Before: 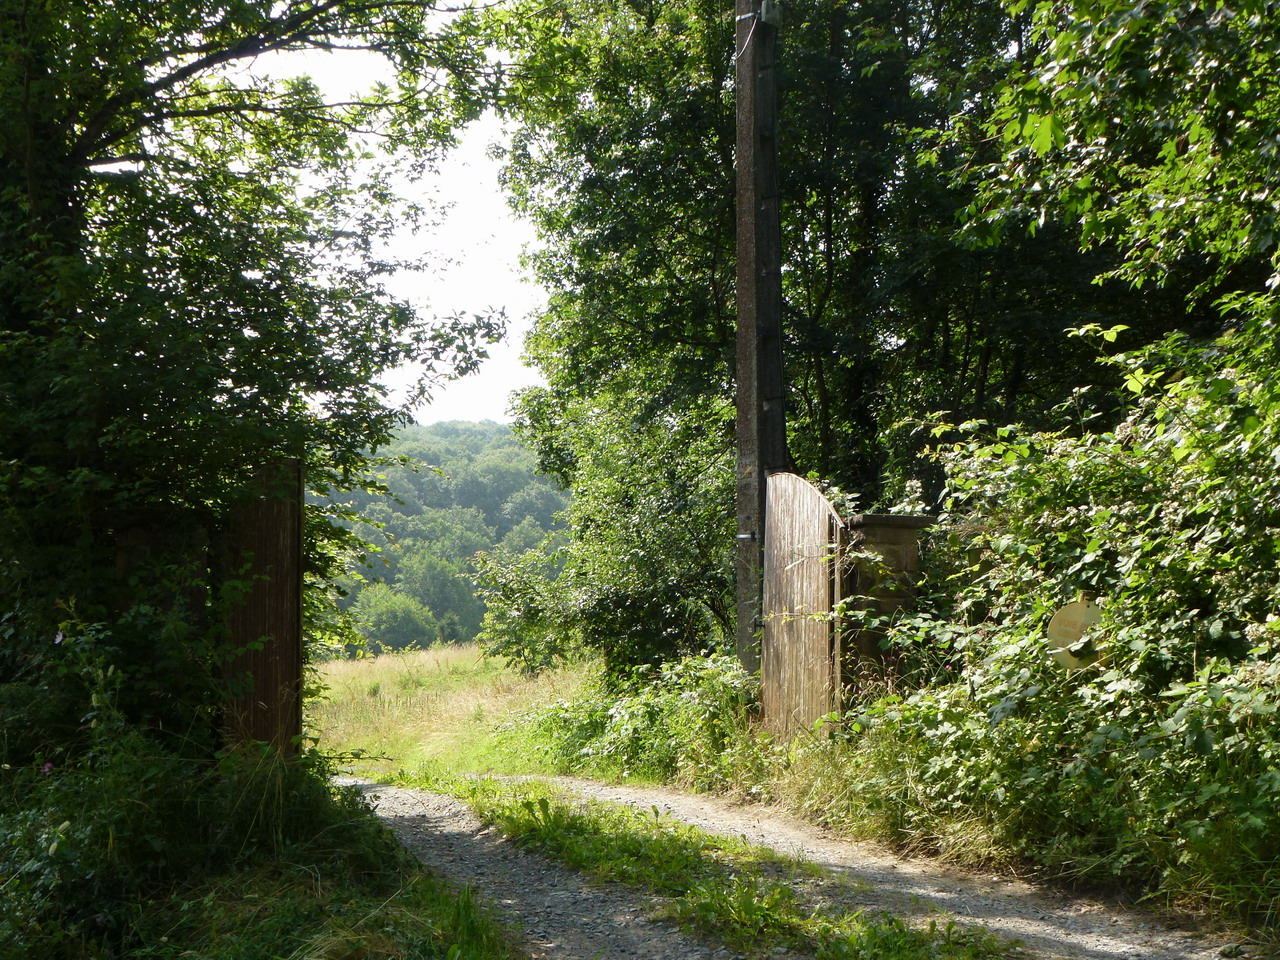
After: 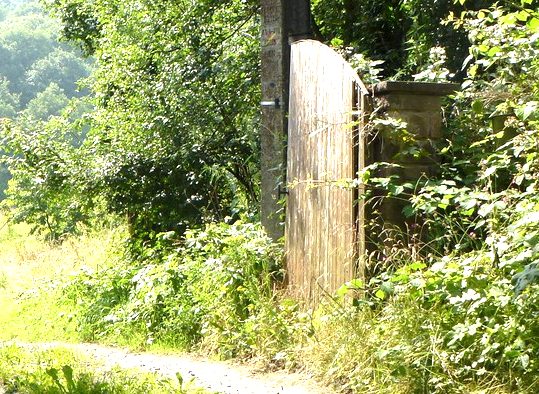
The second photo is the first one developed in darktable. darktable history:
crop: left 37.221%, top 45.169%, right 20.63%, bottom 13.777%
rgb levels: preserve colors max RGB
exposure: black level correction 0.001, exposure 0.955 EV, compensate exposure bias true, compensate highlight preservation false
